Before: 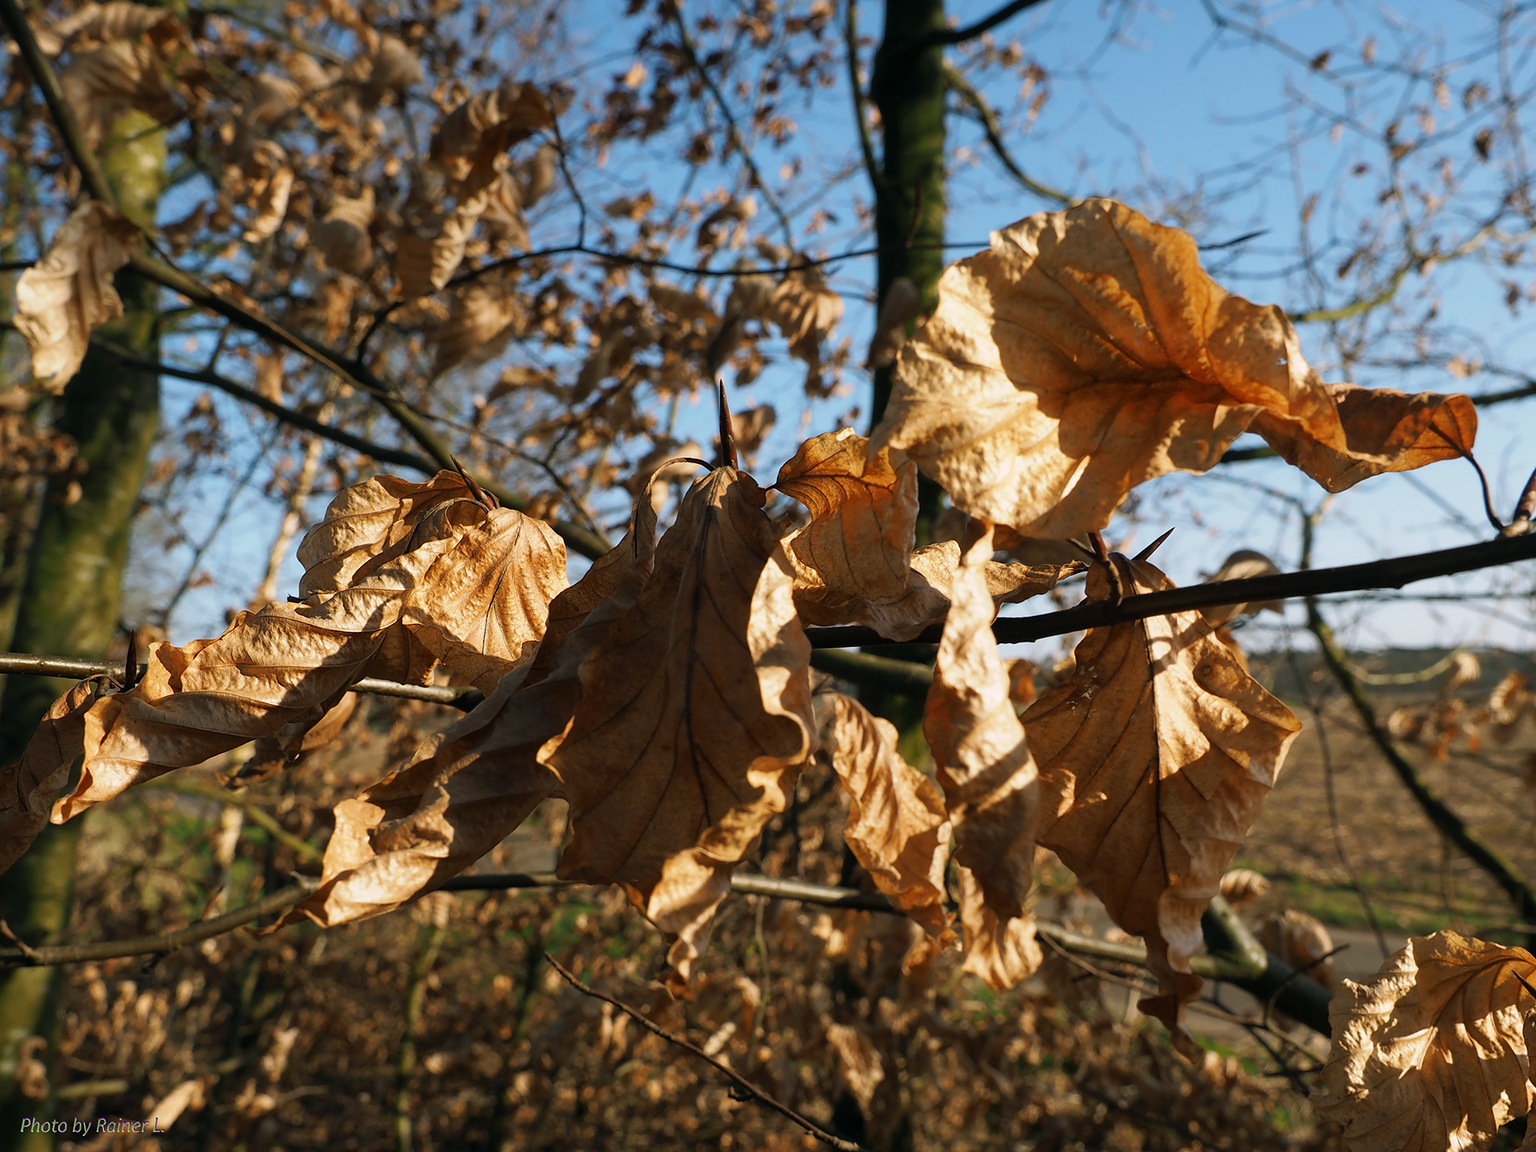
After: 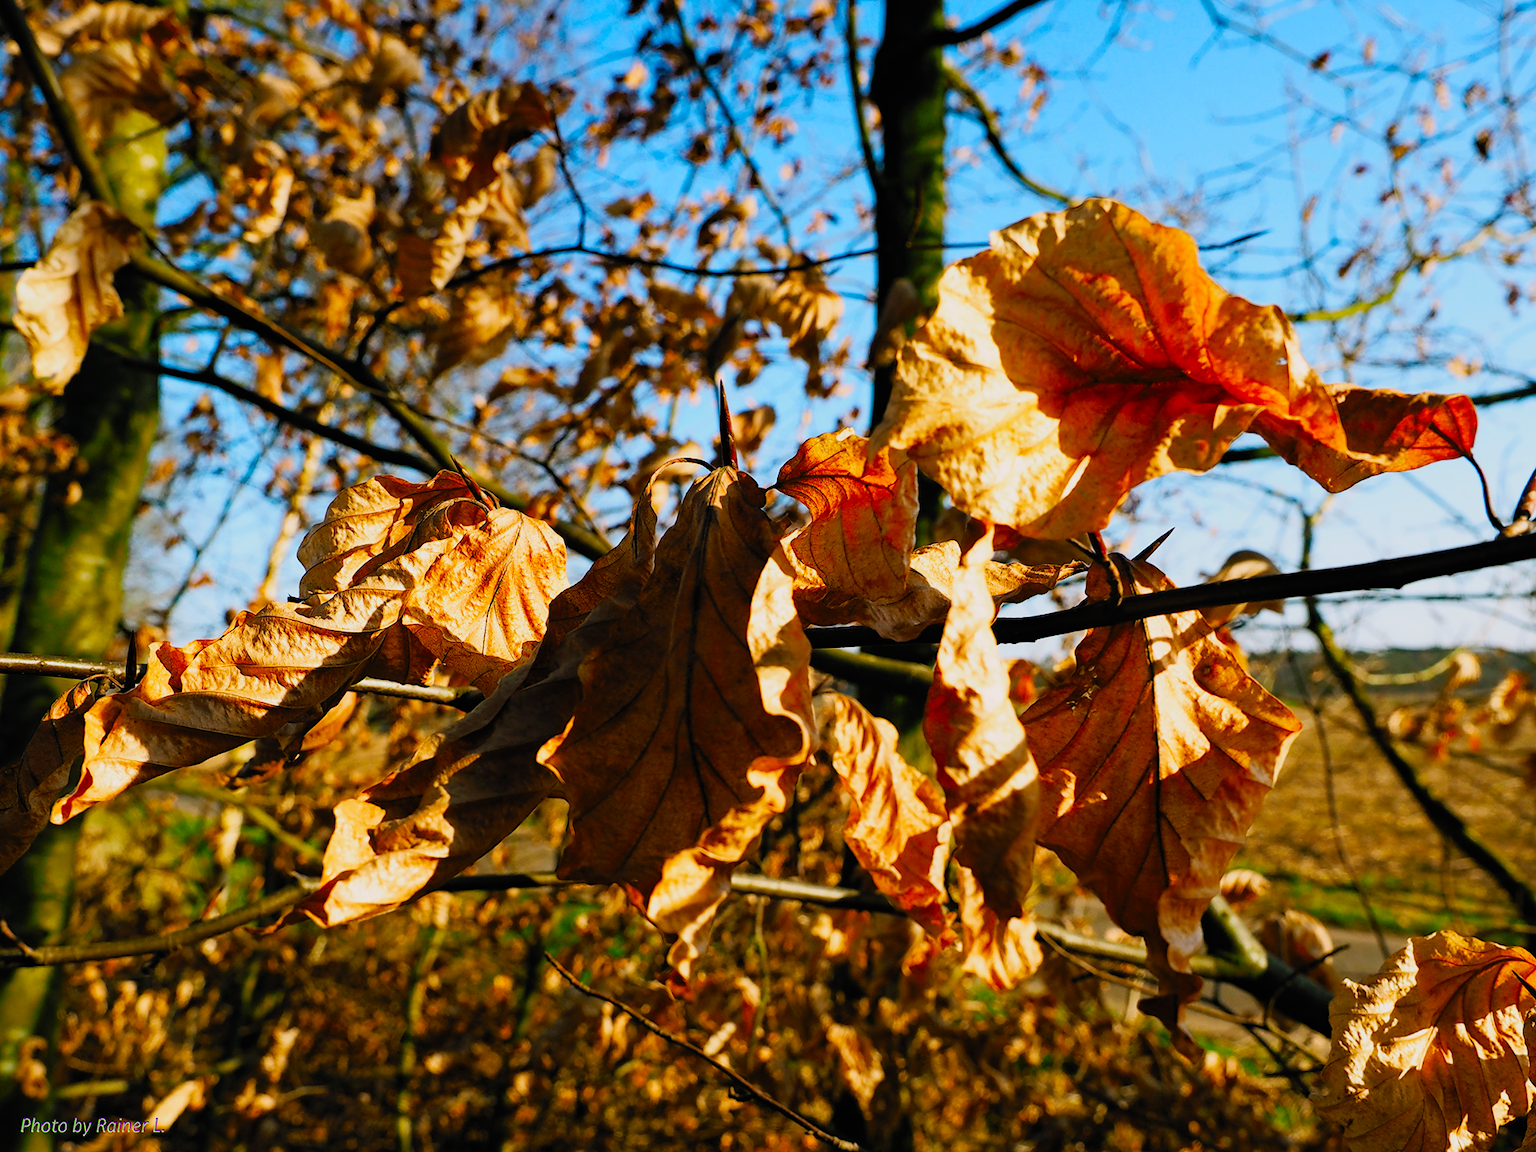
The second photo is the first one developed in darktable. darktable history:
contrast brightness saturation: contrast 0.203, brightness 0.202, saturation 0.804
haze removal: compatibility mode true, adaptive false
filmic rgb: black relative exposure -7.65 EV, white relative exposure 4.56 EV, threshold 2.98 EV, hardness 3.61, add noise in highlights 0, preserve chrominance no, color science v3 (2019), use custom middle-gray values true, contrast in highlights soft, enable highlight reconstruction true
